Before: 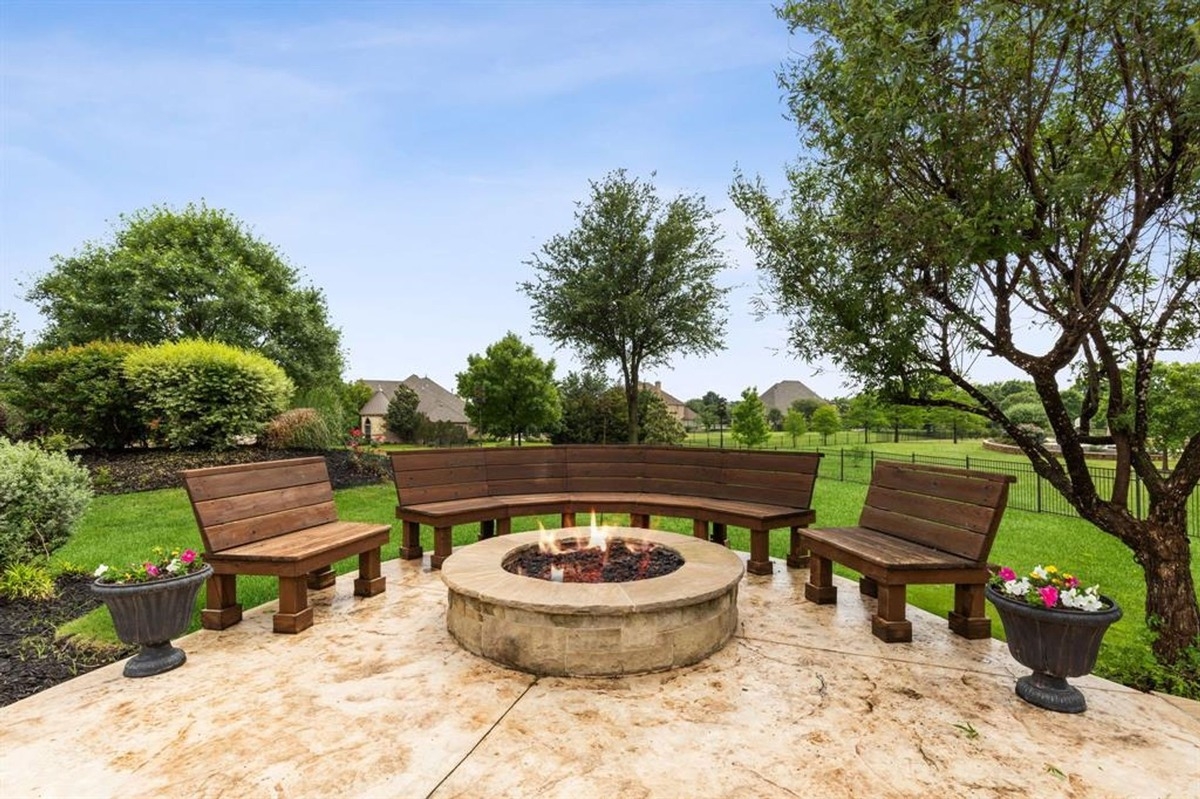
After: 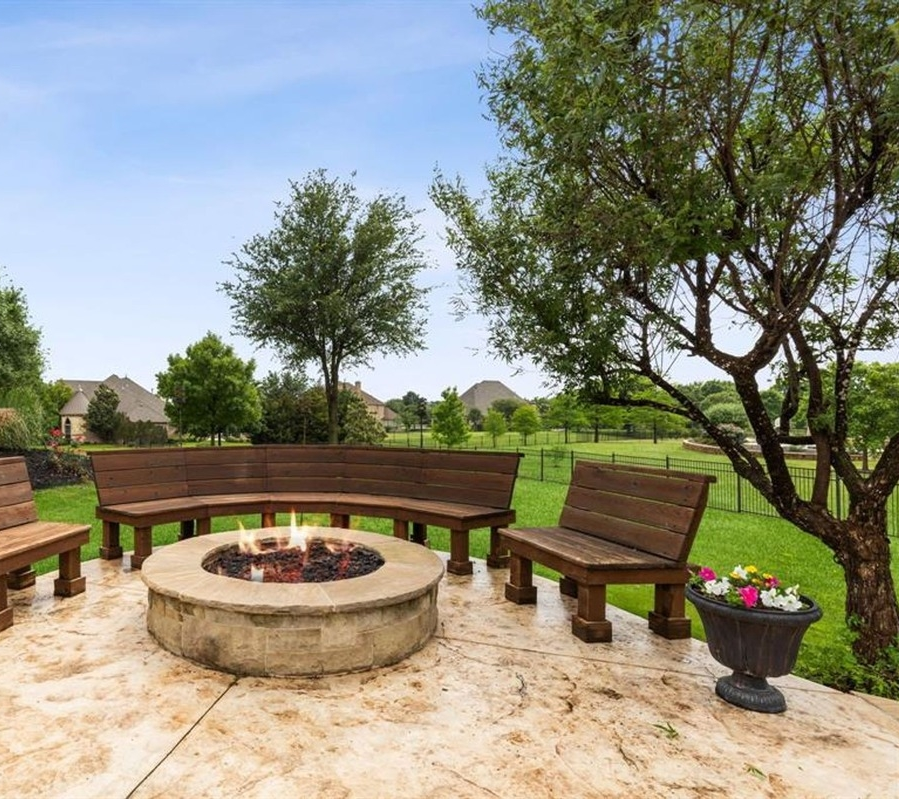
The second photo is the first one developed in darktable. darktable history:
crop and rotate: left 25.024%
